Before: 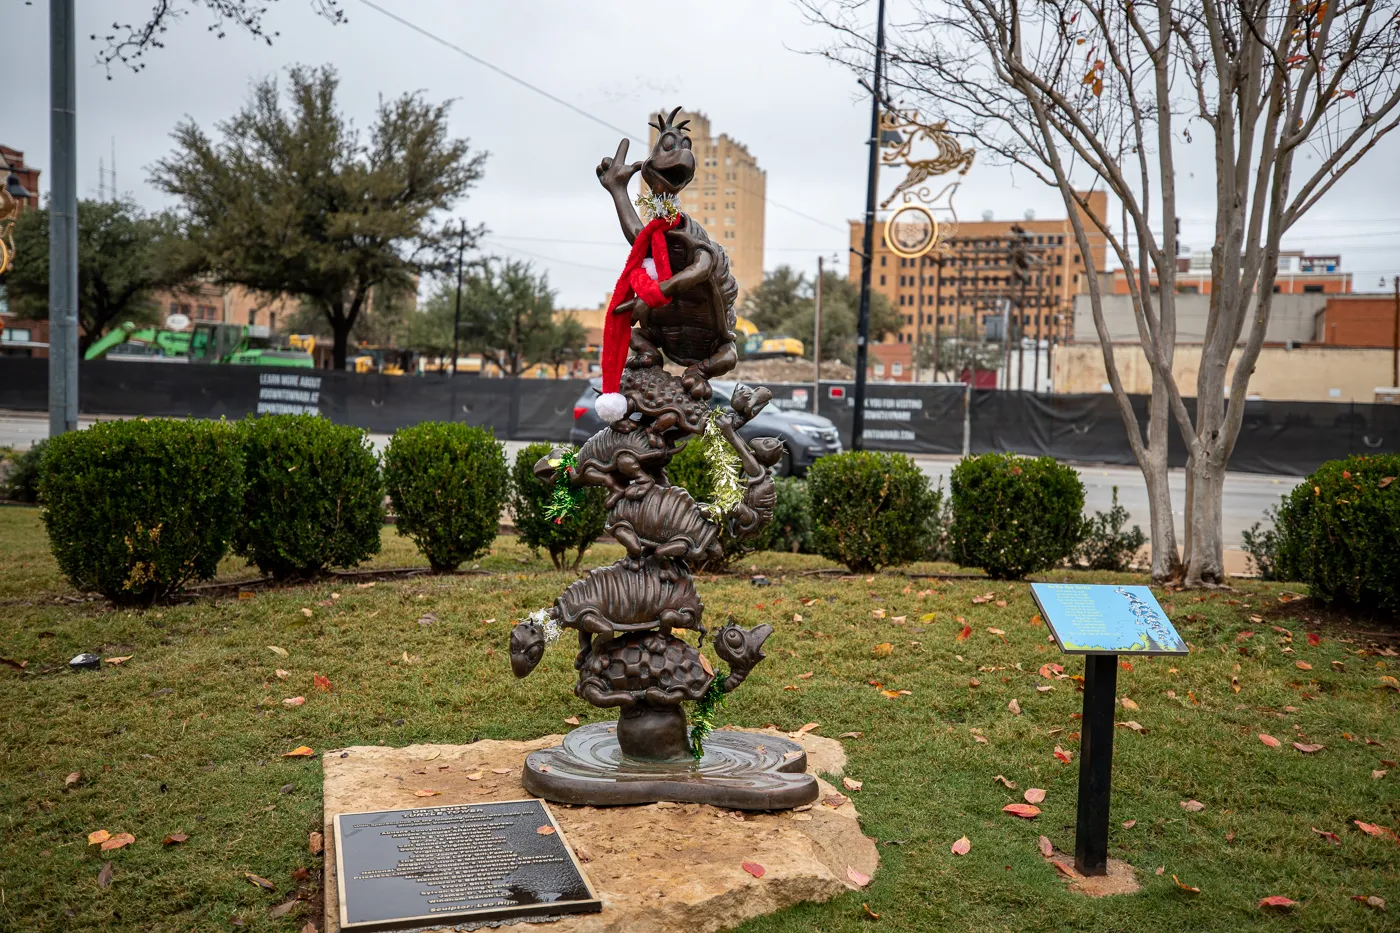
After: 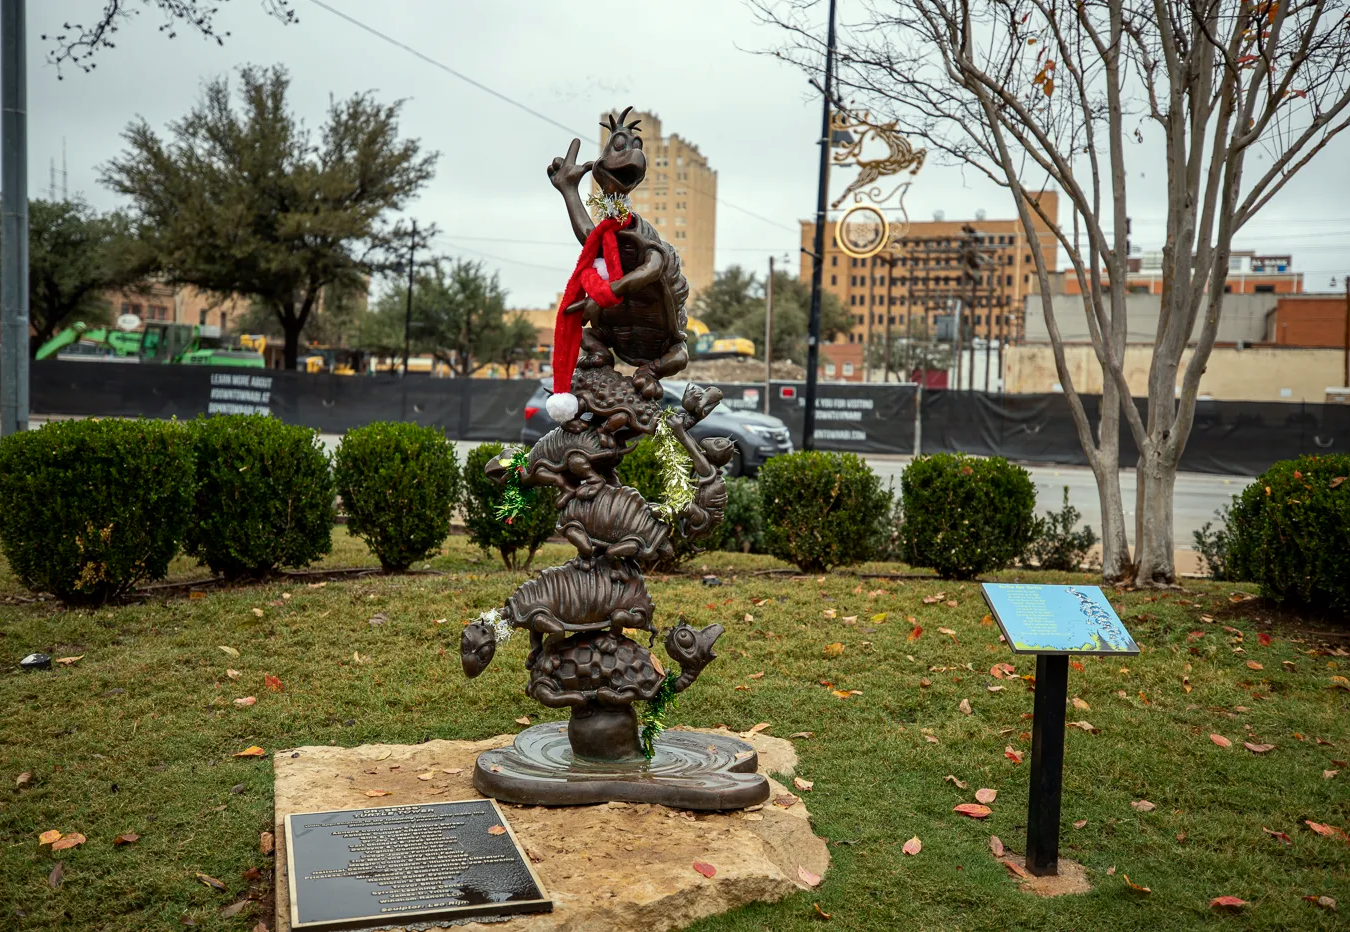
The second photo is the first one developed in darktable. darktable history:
crop and rotate: left 3.503%
contrast brightness saturation: contrast 0.027, brightness -0.039
color correction: highlights a* -4.69, highlights b* 5.06, saturation 0.962
exposure: exposure 0.022 EV, compensate highlight preservation false
